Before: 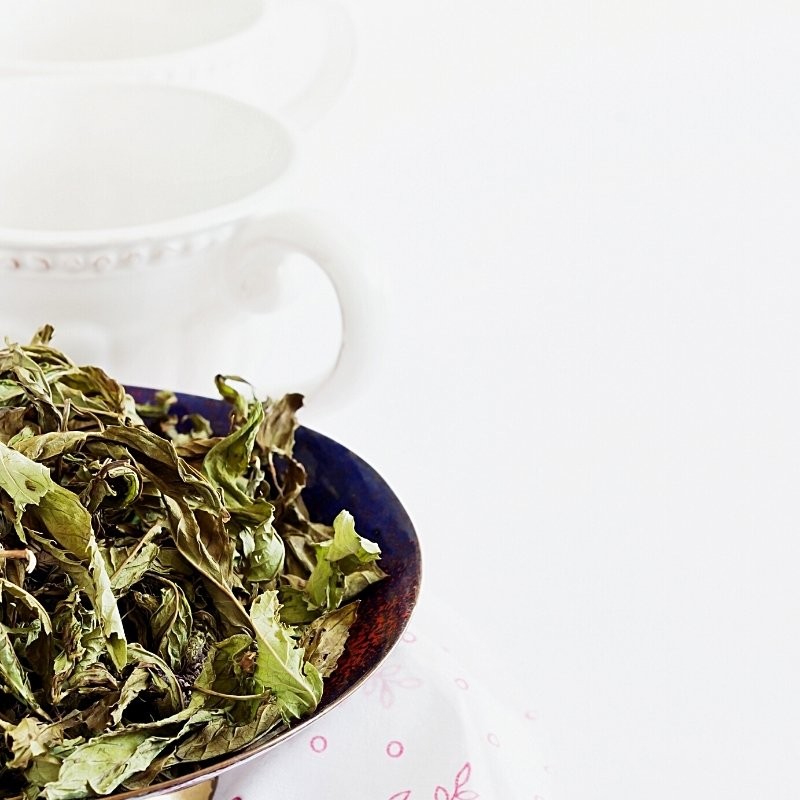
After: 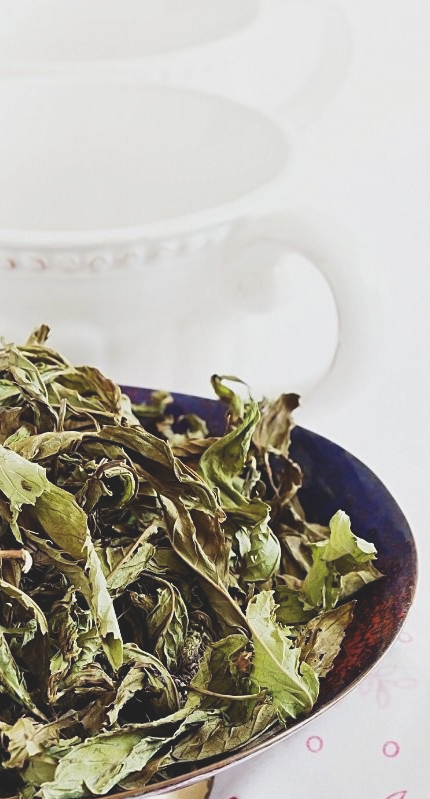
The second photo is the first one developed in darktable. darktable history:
crop: left 0.587%, right 45.588%, bottom 0.086%
color balance: lift [1.01, 1, 1, 1], gamma [1.097, 1, 1, 1], gain [0.85, 1, 1, 1]
